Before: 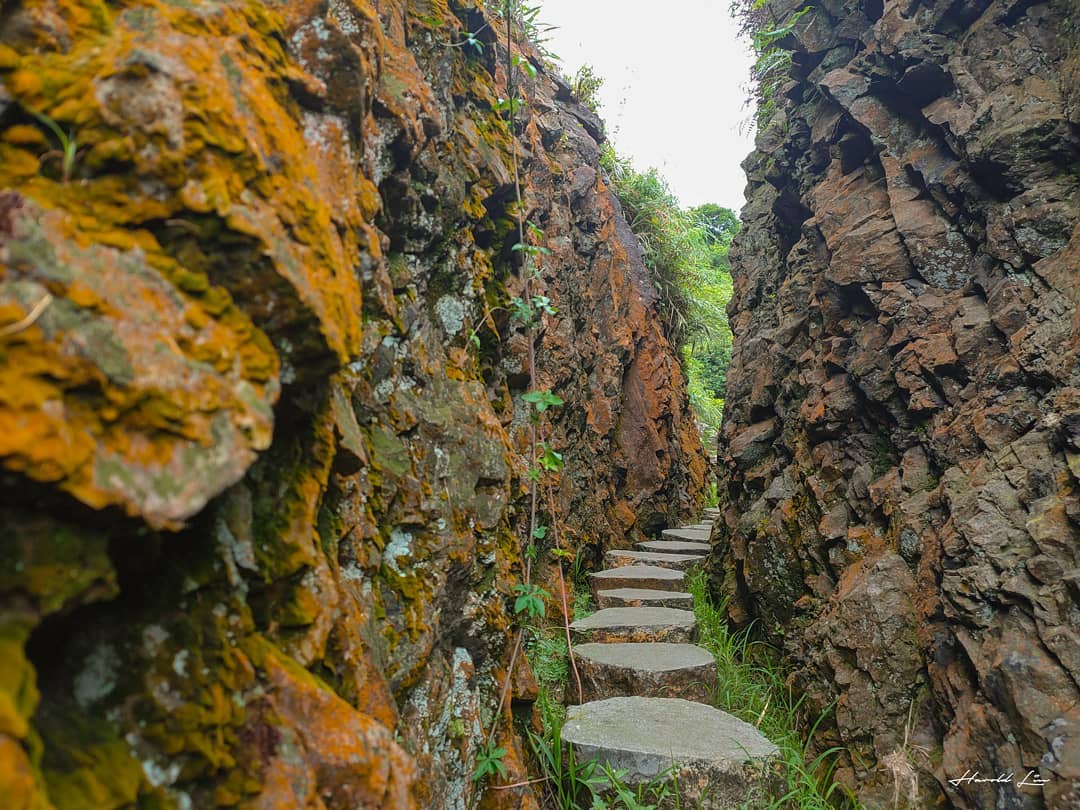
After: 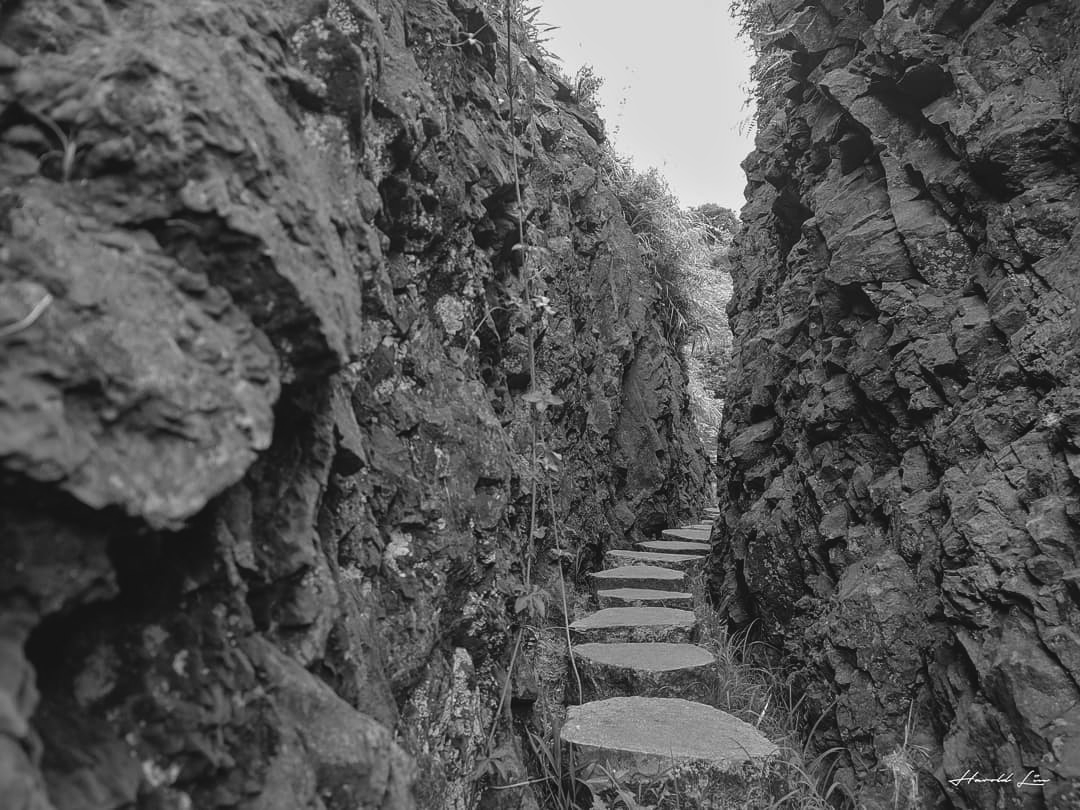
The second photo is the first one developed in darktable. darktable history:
color correction: highlights a* 19.5, highlights b* -11.53, saturation 1.69
color balance: lift [1.005, 0.99, 1.007, 1.01], gamma [1, 0.979, 1.011, 1.021], gain [0.923, 1.098, 1.025, 0.902], input saturation 90.45%, contrast 7.73%, output saturation 105.91%
monochrome: a -92.57, b 58.91
